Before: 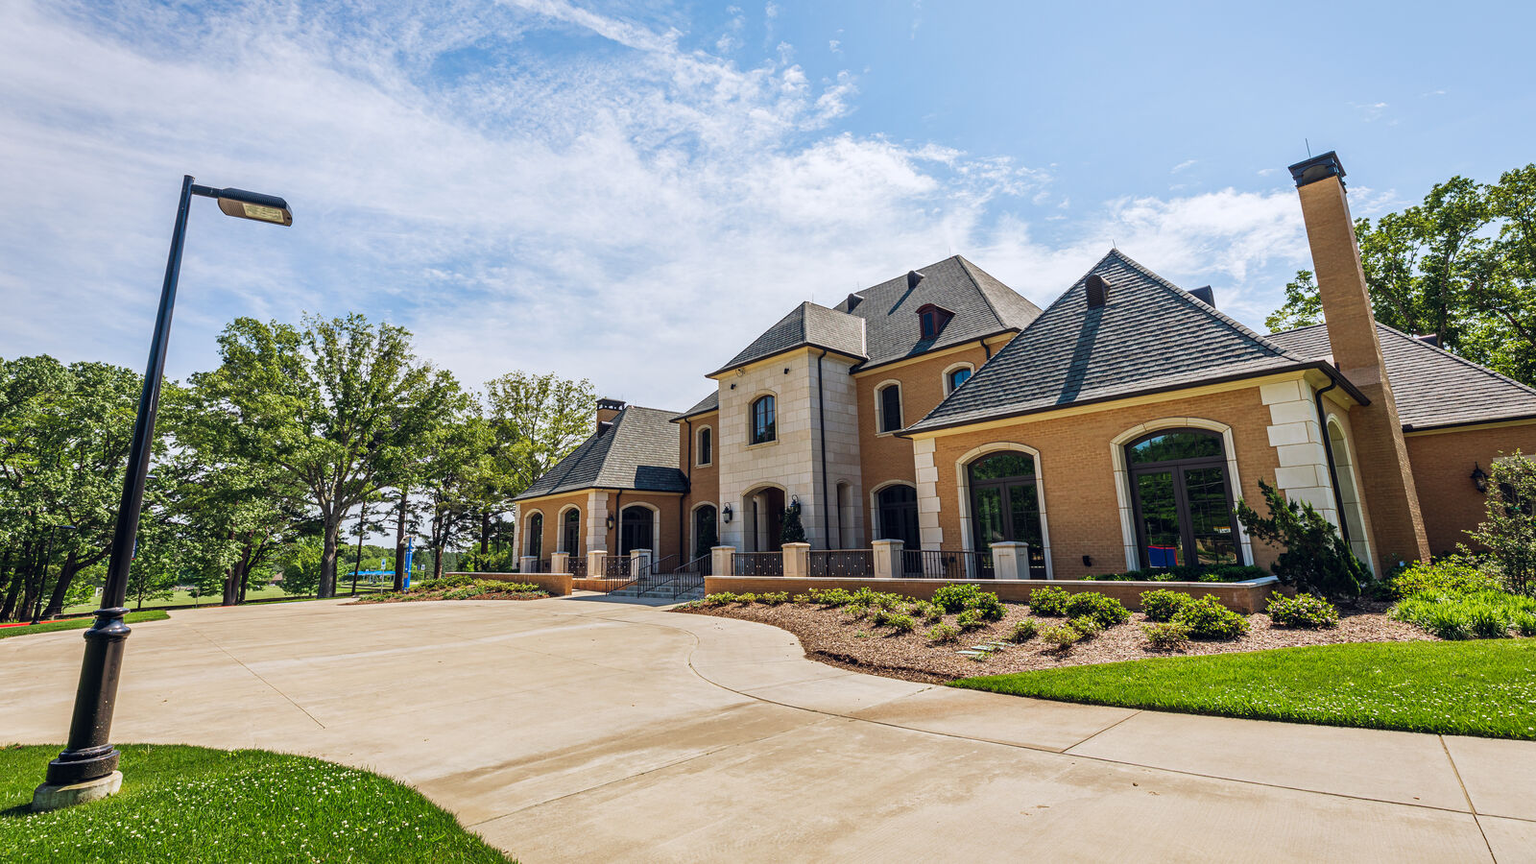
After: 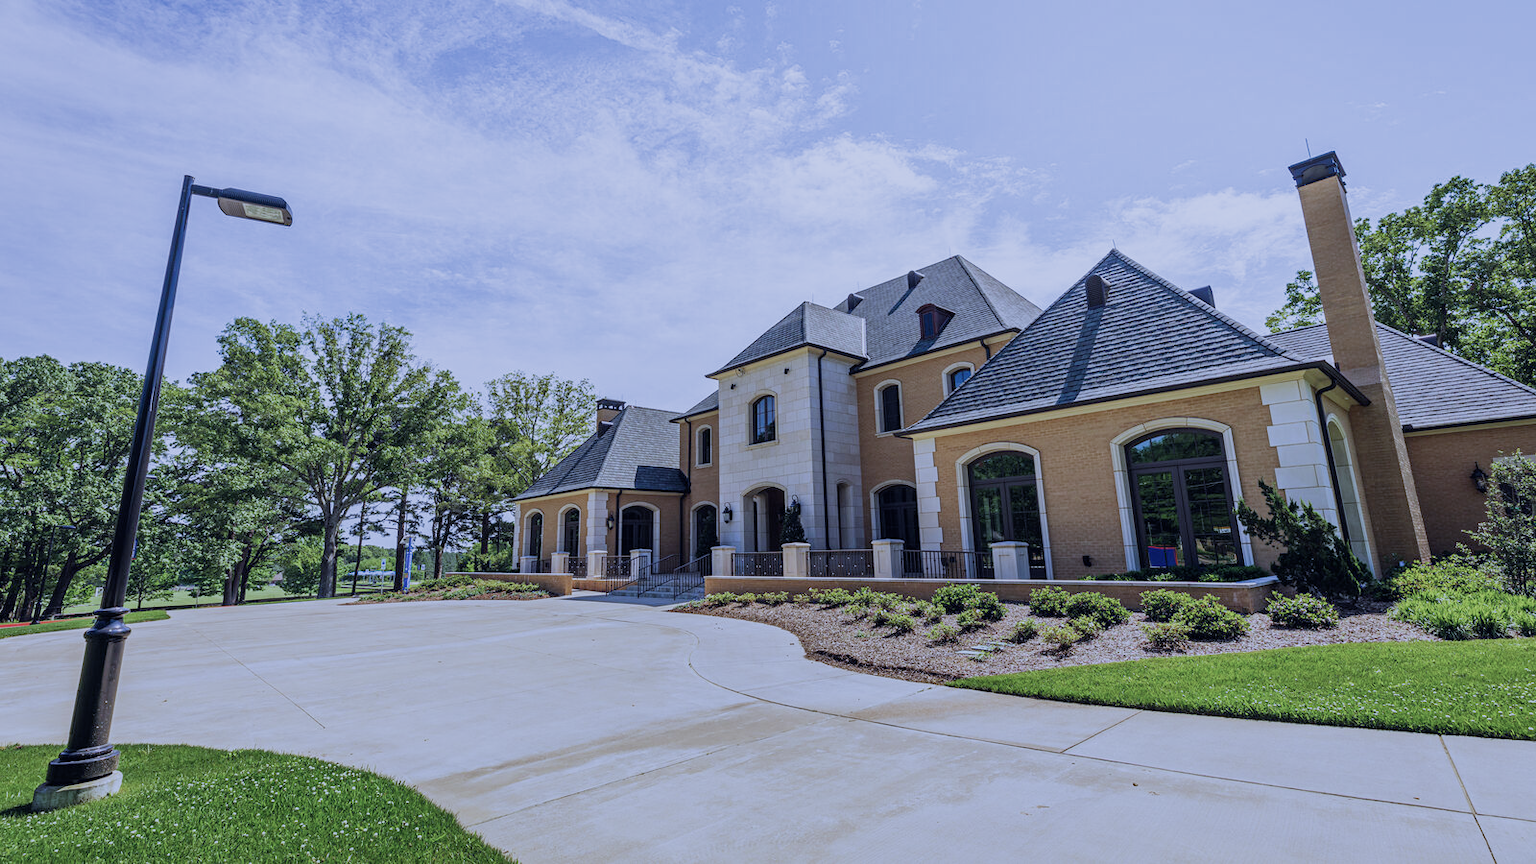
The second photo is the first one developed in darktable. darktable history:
filmic rgb: black relative exposure -13 EV, threshold 3 EV, target white luminance 85%, hardness 6.3, latitude 42.11%, contrast 0.858, shadows ↔ highlights balance 8.63%, color science v4 (2020), enable highlight reconstruction true
color calibration: illuminant as shot in camera, x 0.358, y 0.373, temperature 4628.91 K
white balance: red 0.871, blue 1.249
color balance: input saturation 80.07%
